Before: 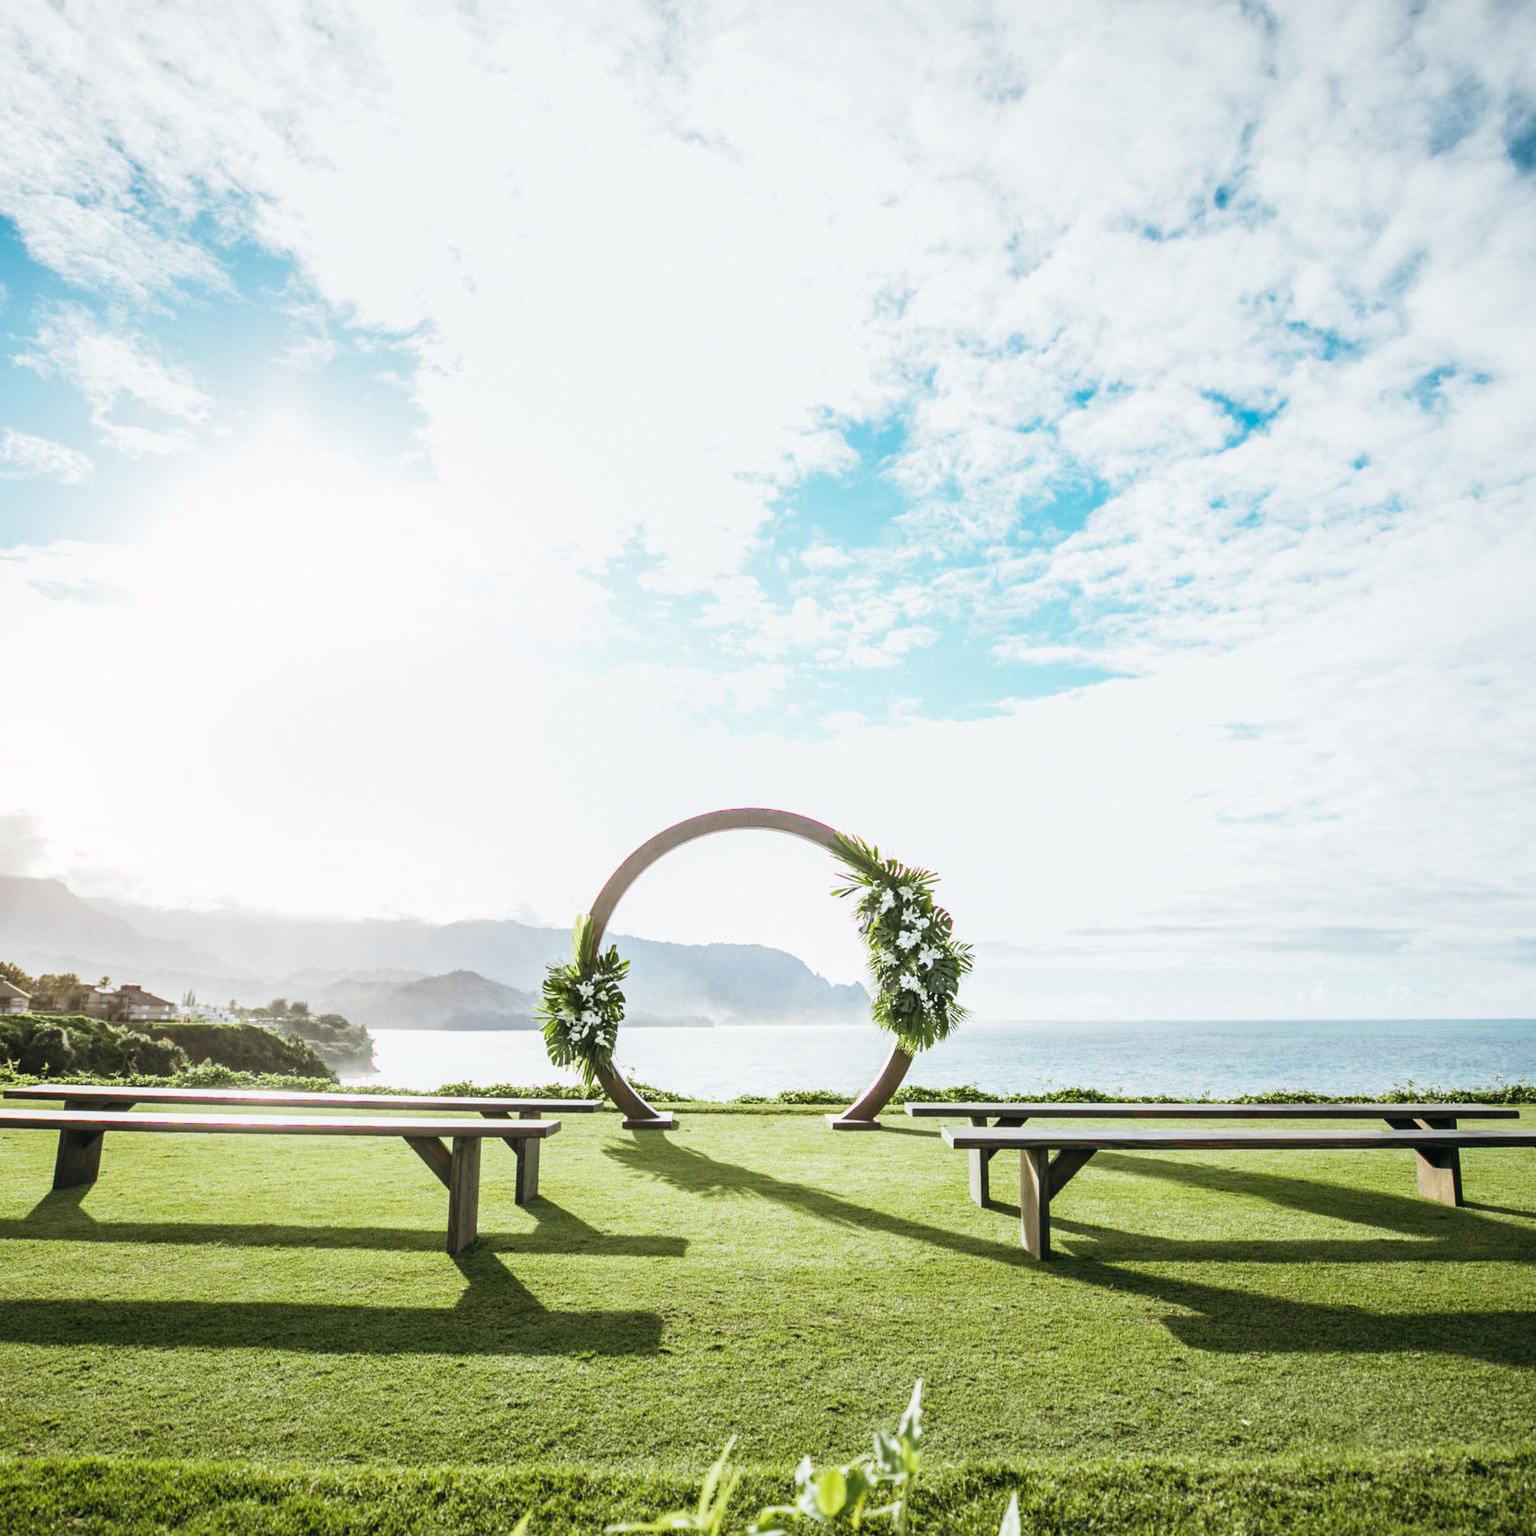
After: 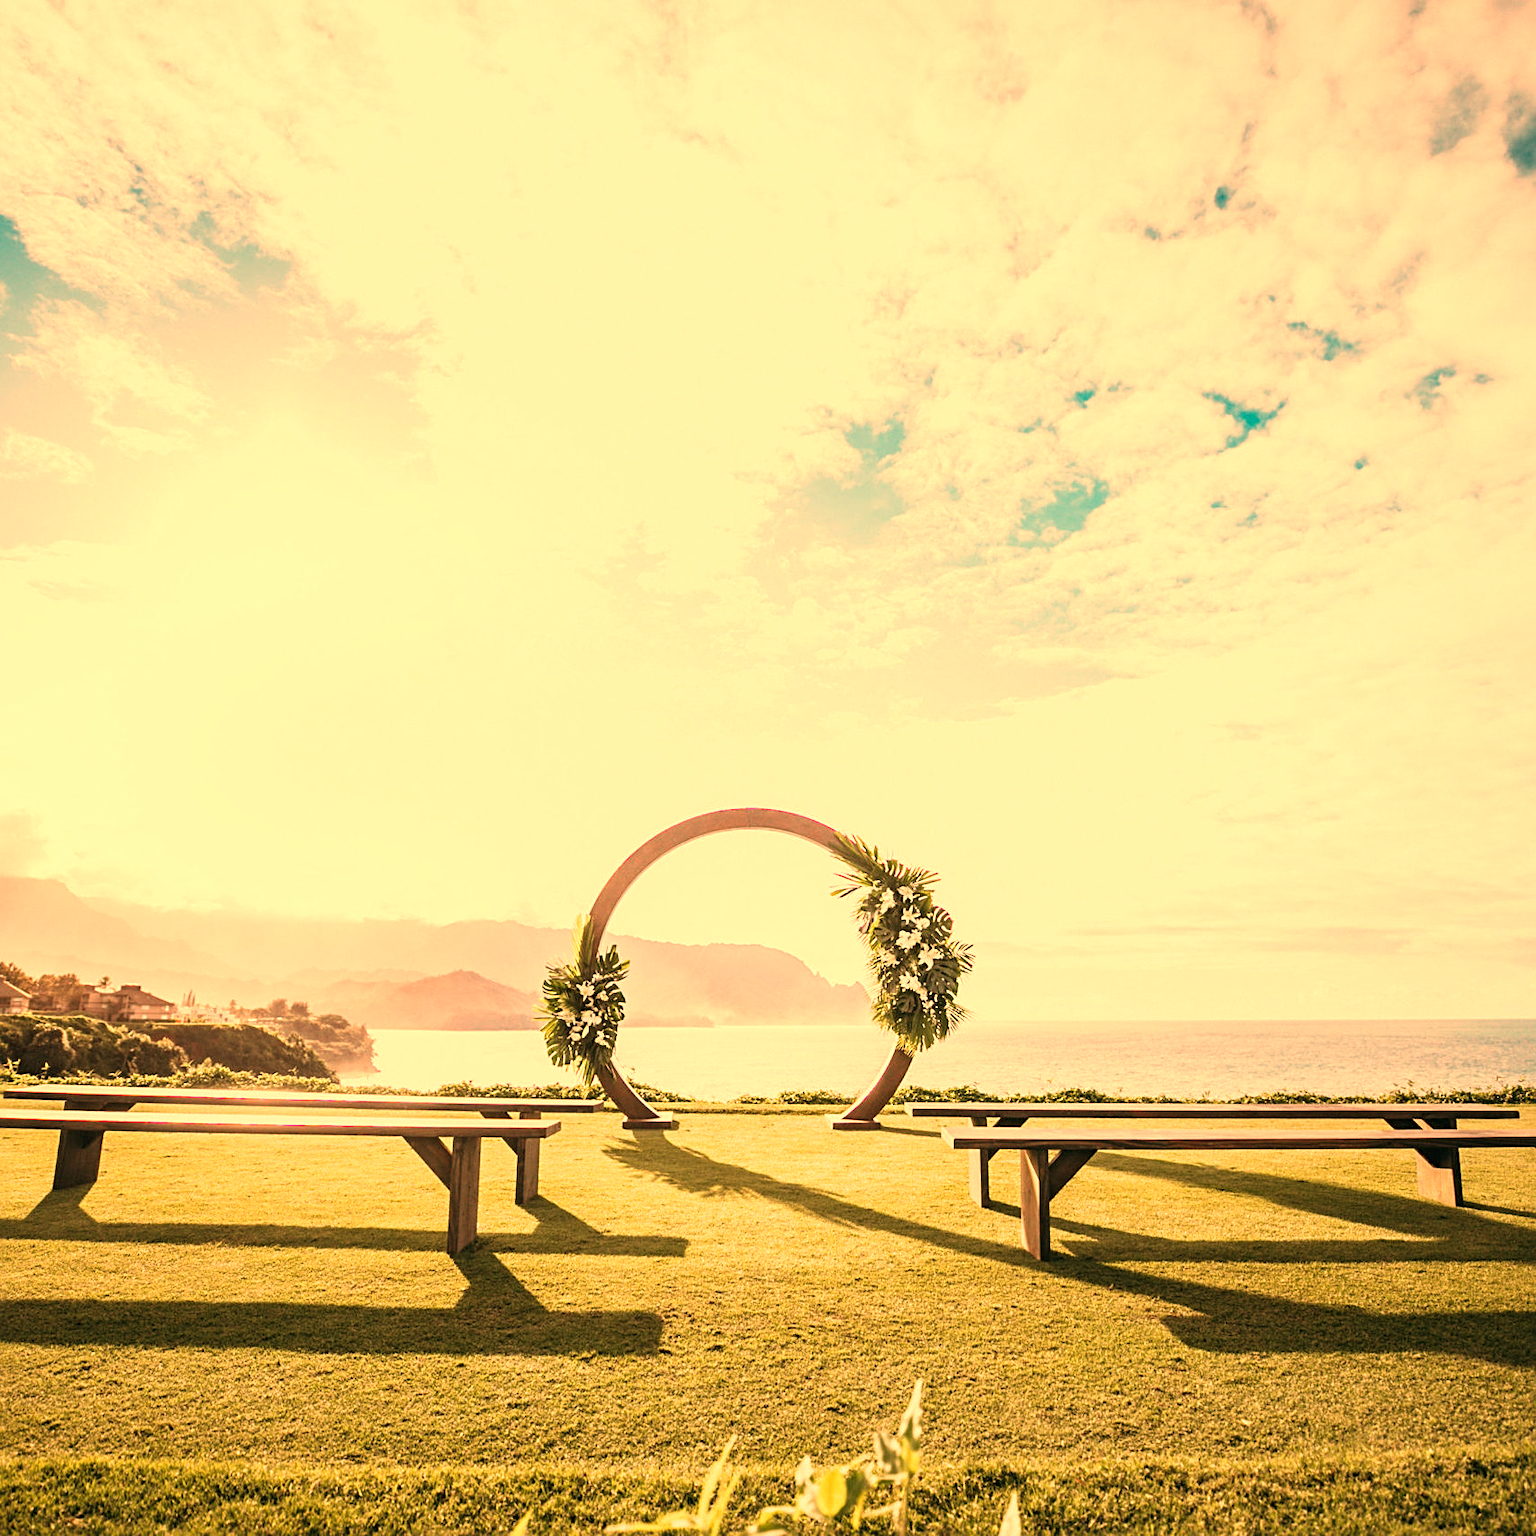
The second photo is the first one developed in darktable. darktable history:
sharpen: radius 2.529, amount 0.323
white balance: red 1.467, blue 0.684
color balance: mode lift, gamma, gain (sRGB)
